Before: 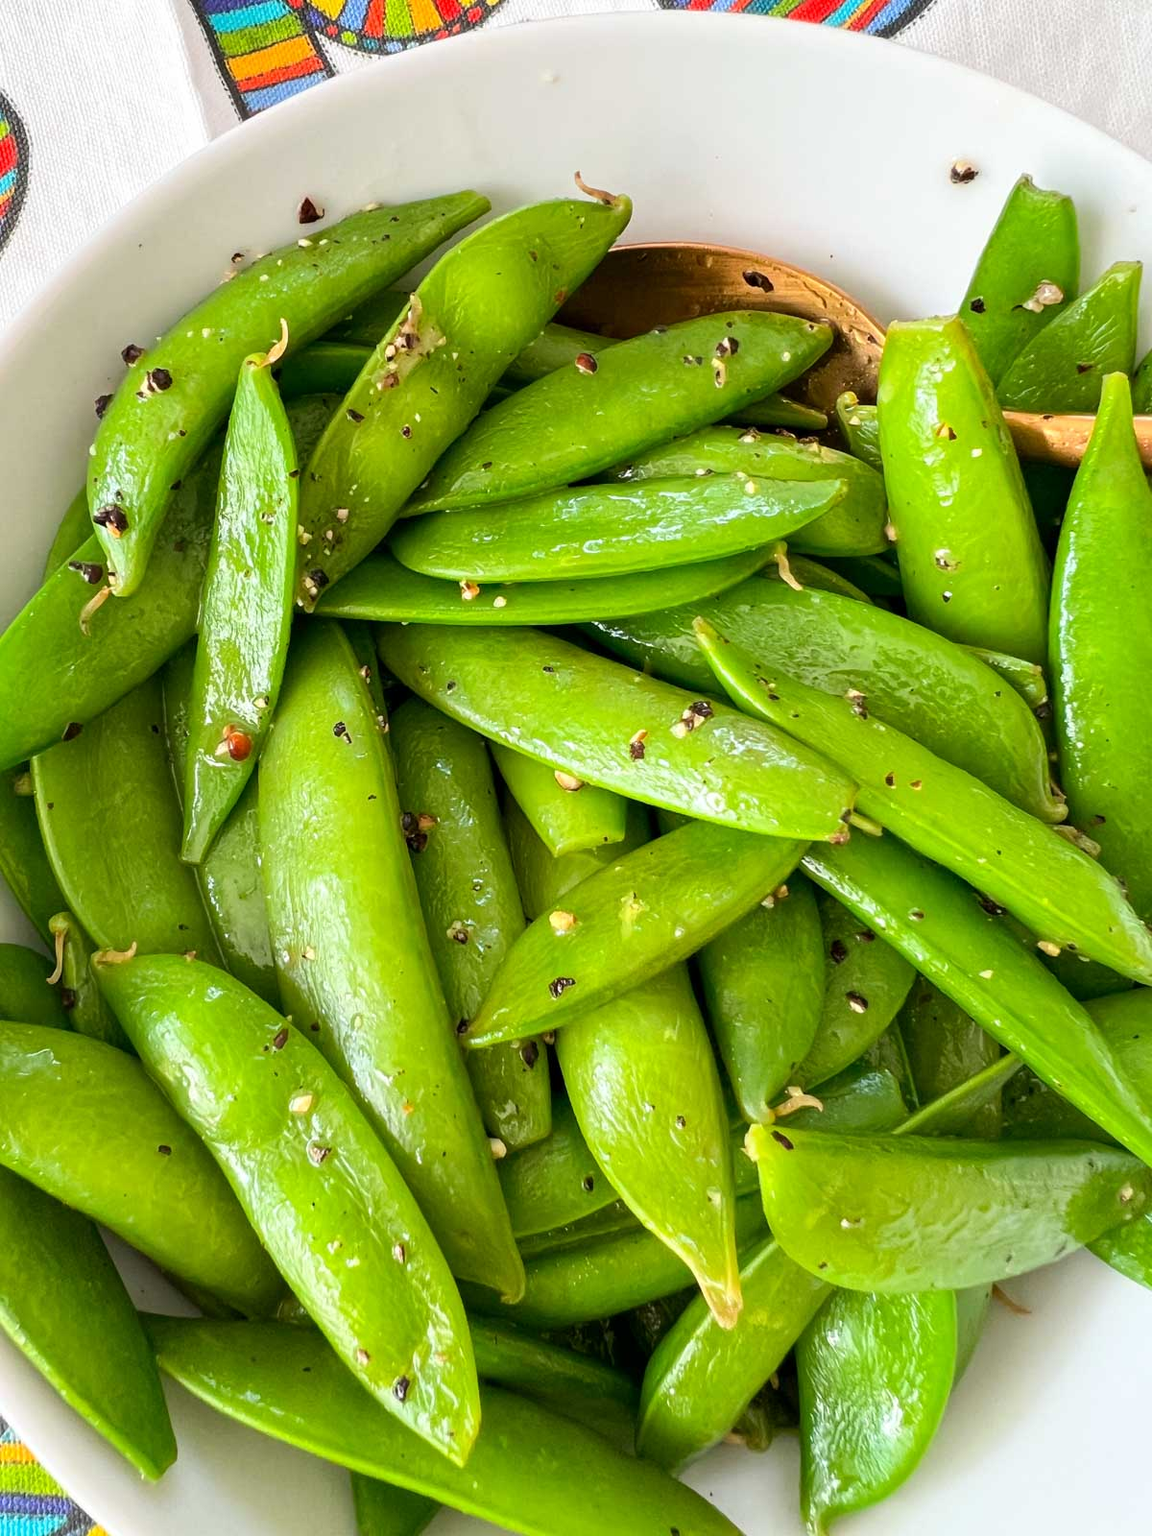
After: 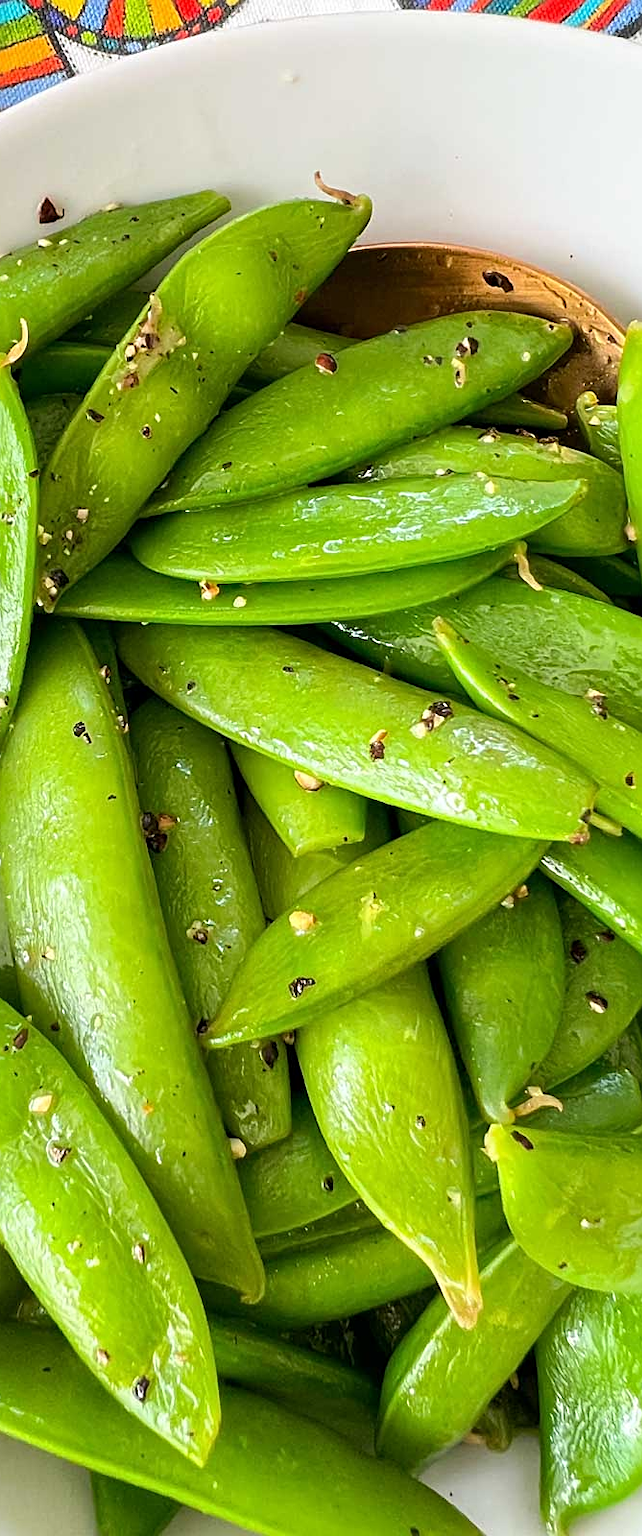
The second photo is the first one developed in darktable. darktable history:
sharpen: on, module defaults
crop and rotate: left 22.648%, right 21.597%
